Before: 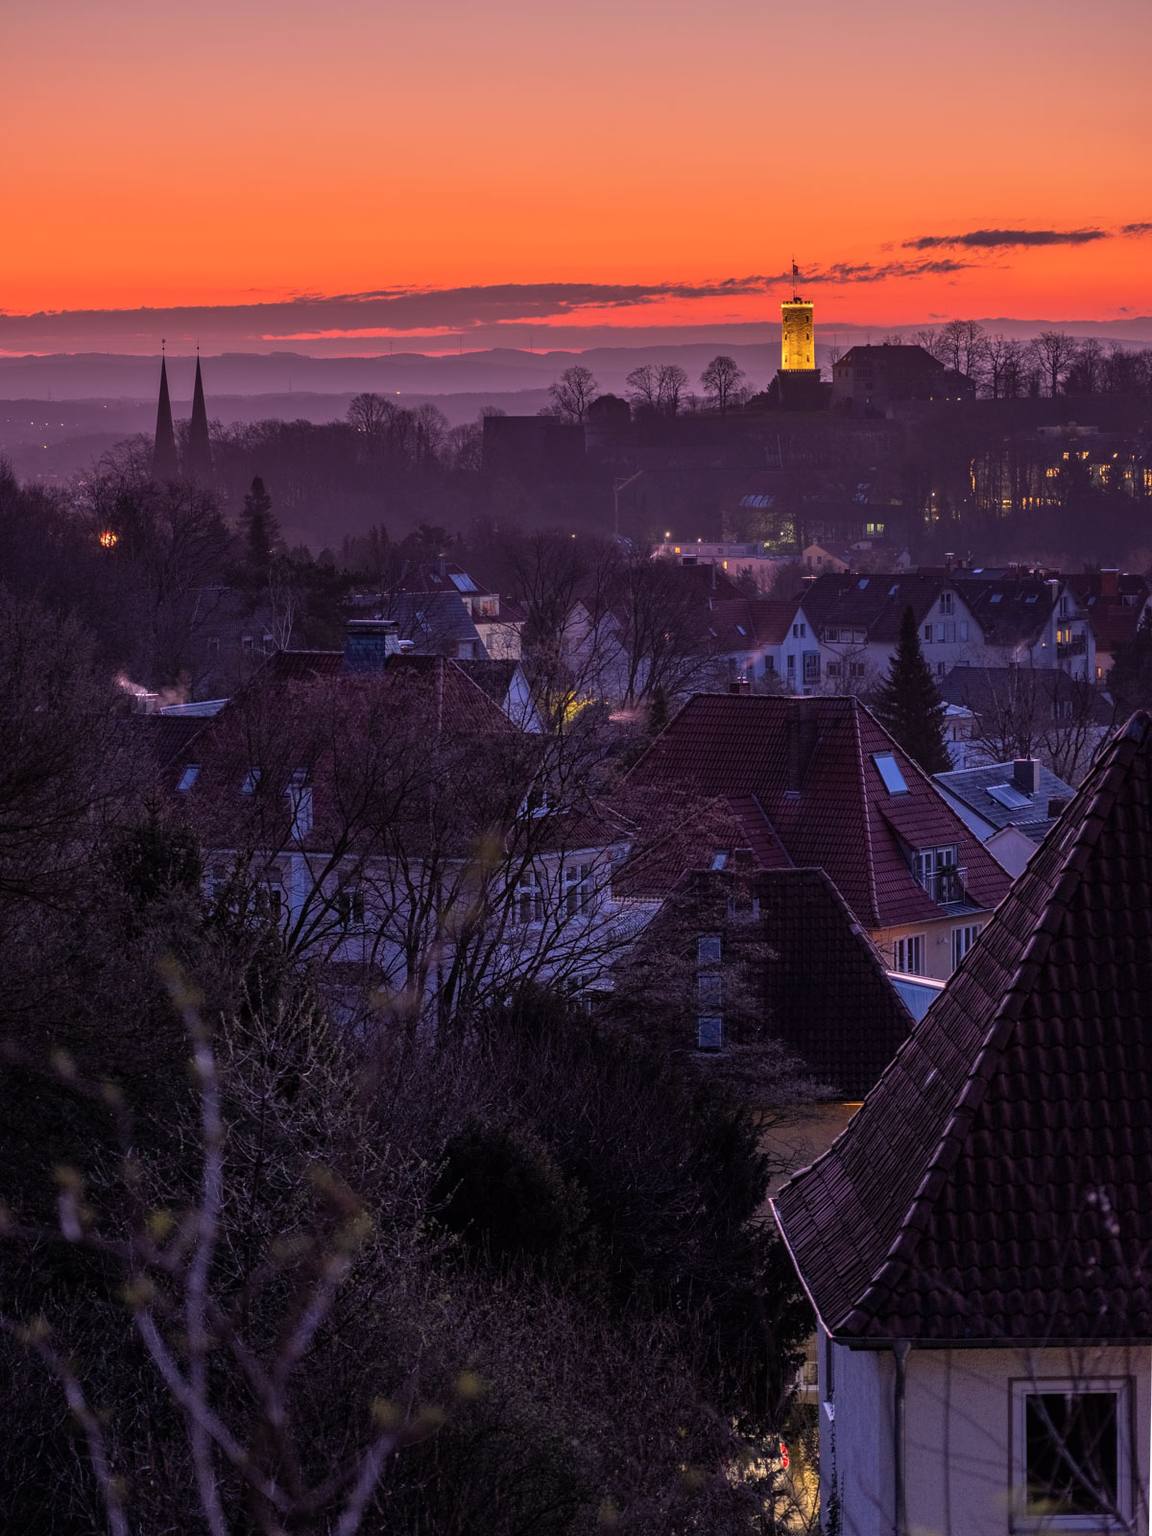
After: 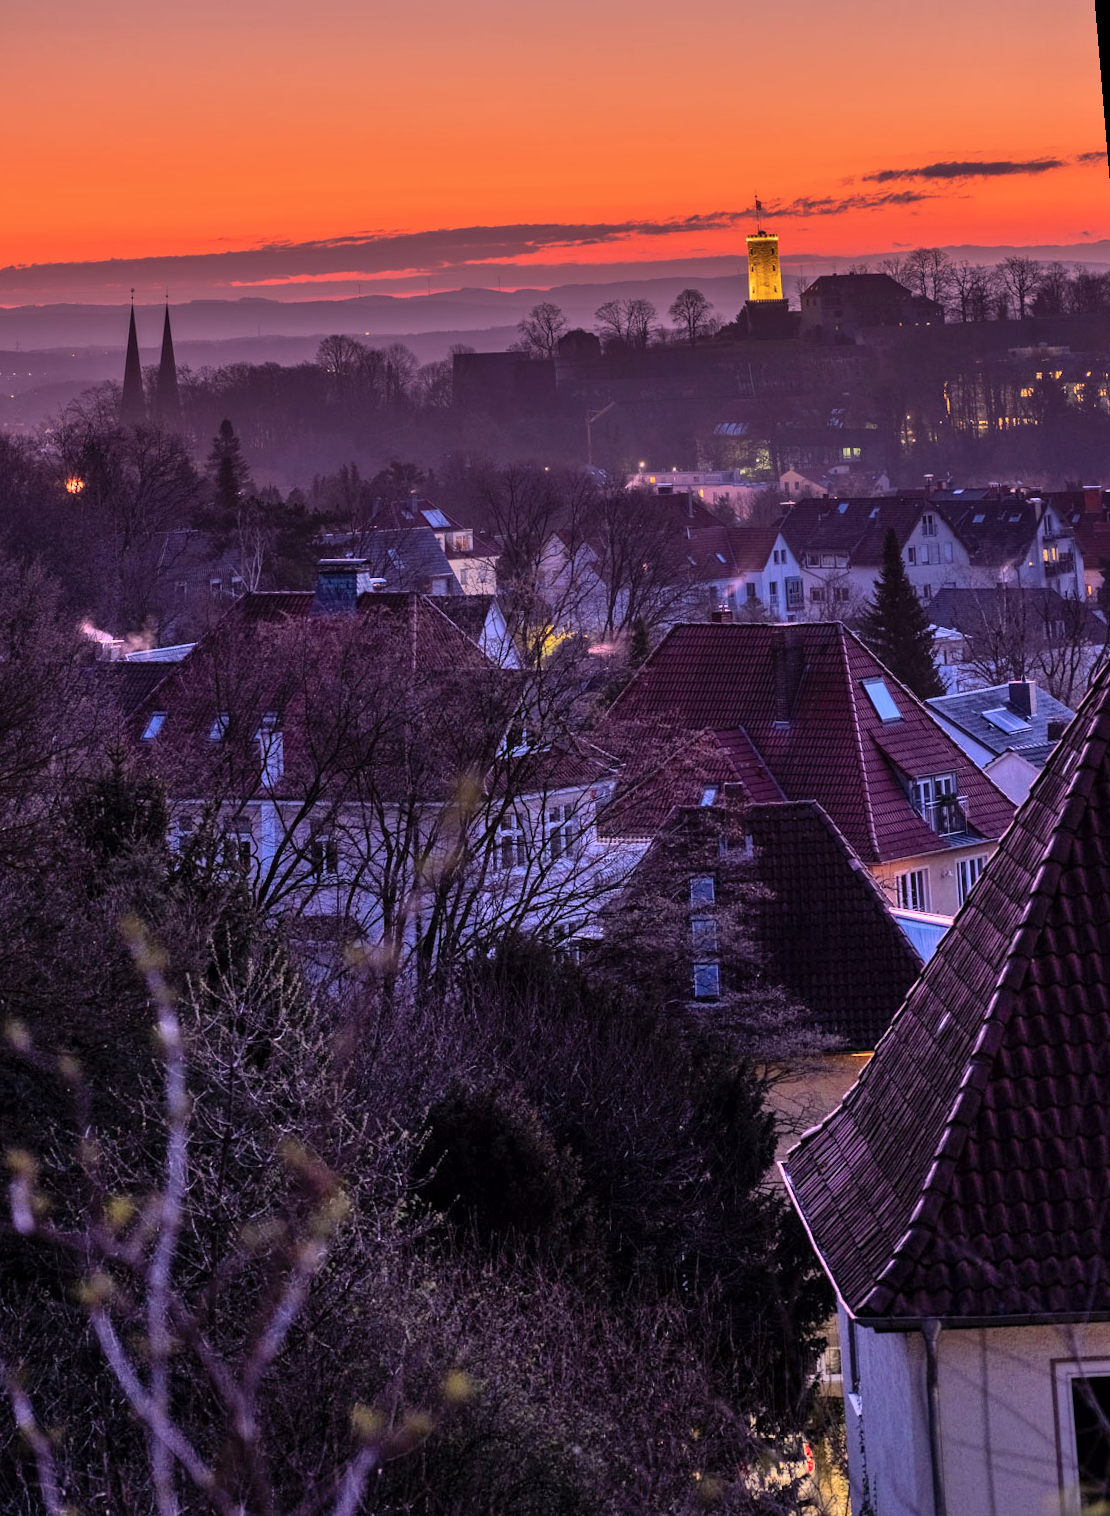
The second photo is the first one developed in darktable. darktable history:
exposure: black level correction 0.001, compensate highlight preservation false
rotate and perspective: rotation -1.68°, lens shift (vertical) -0.146, crop left 0.049, crop right 0.912, crop top 0.032, crop bottom 0.96
shadows and highlights: soften with gaussian
